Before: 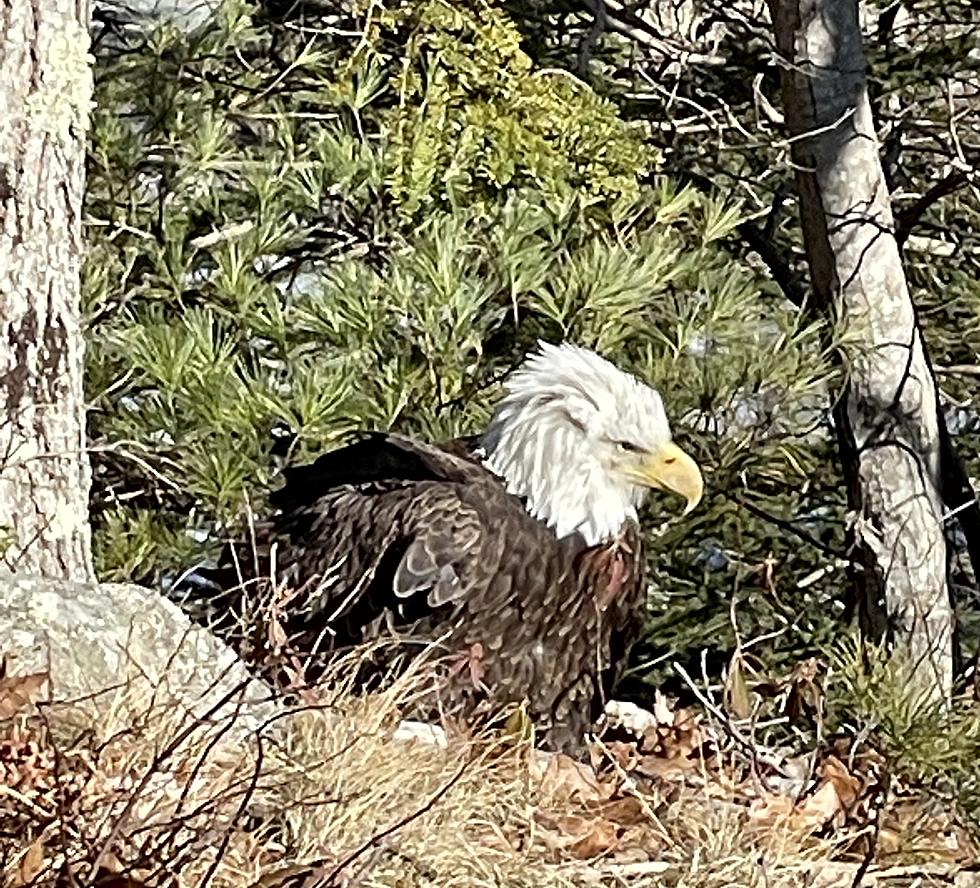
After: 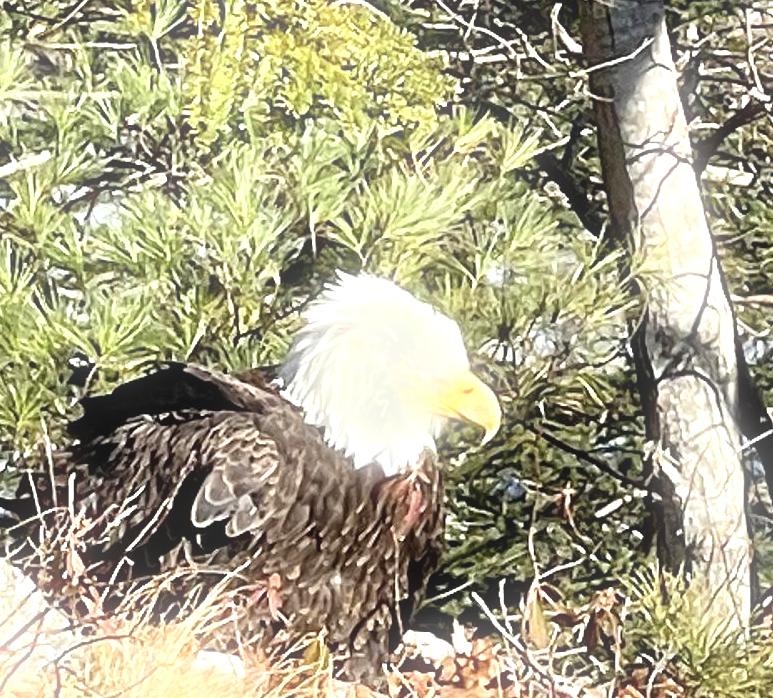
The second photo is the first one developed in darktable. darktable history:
crop and rotate: left 20.74%, top 7.912%, right 0.375%, bottom 13.378%
exposure: black level correction -0.002, exposure 0.708 EV, compensate exposure bias true, compensate highlight preservation false
tone equalizer: on, module defaults
bloom: size 5%, threshold 95%, strength 15%
